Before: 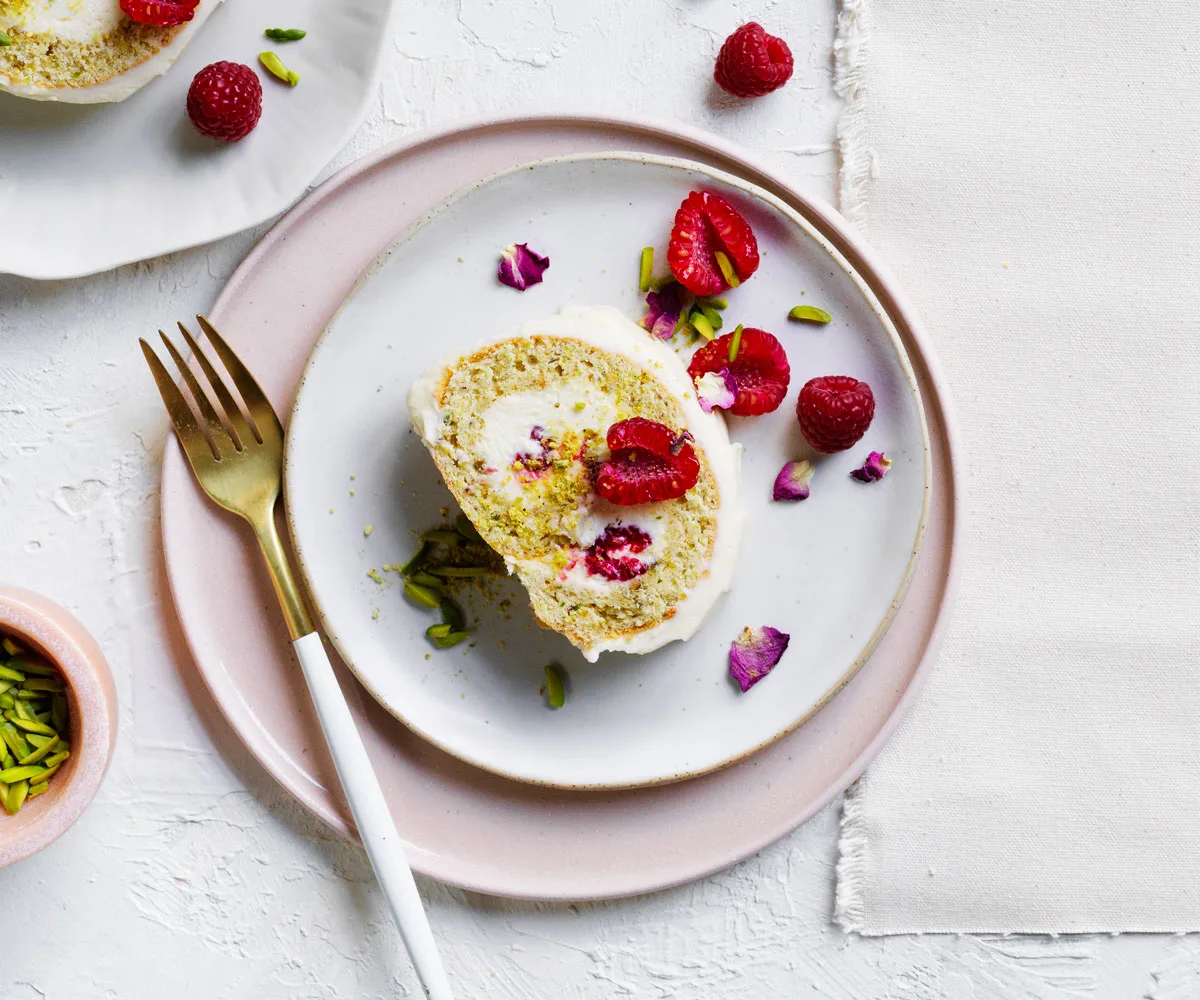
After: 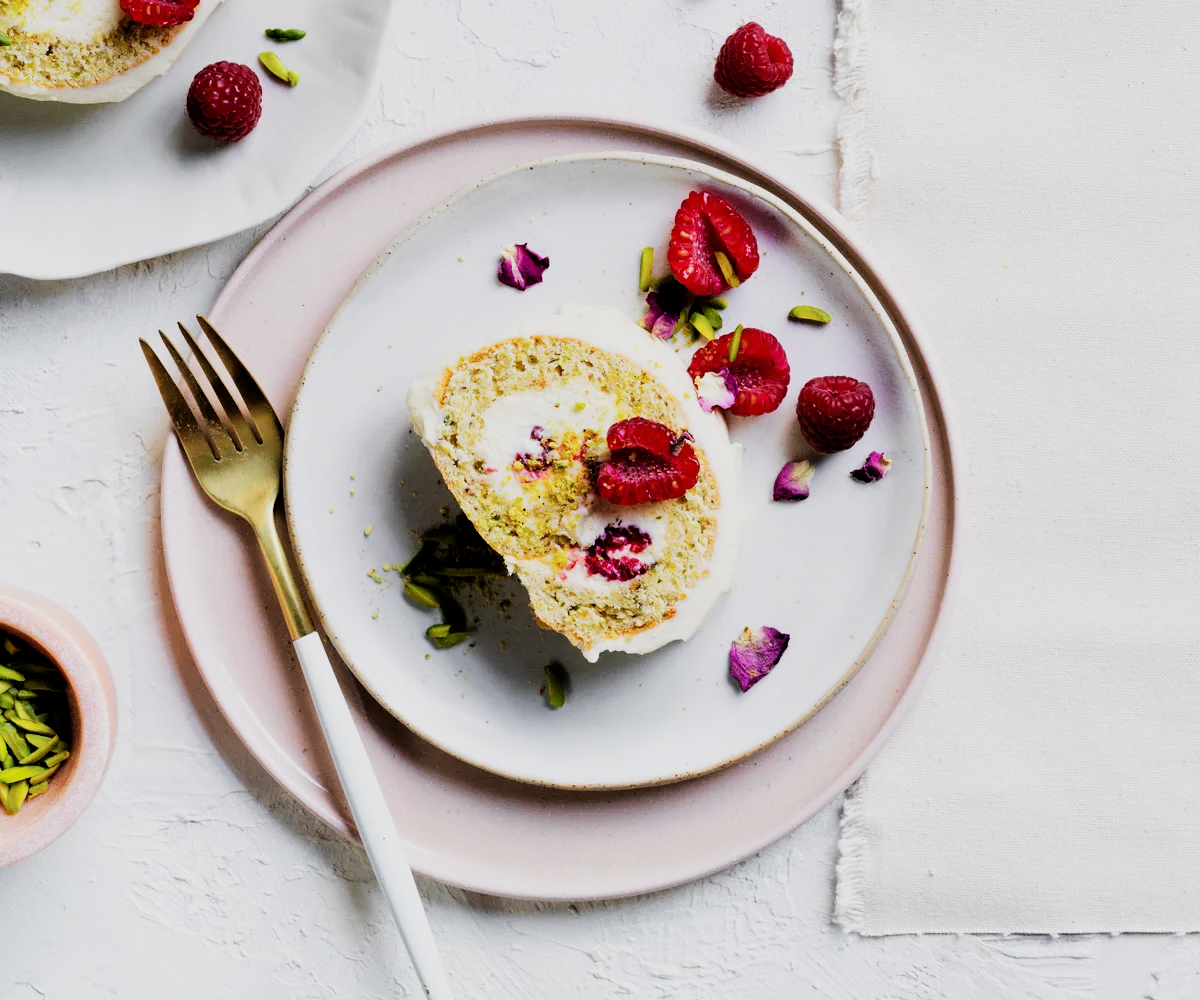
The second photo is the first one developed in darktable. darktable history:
filmic rgb: black relative exposure -5.14 EV, white relative exposure 3.96 EV, threshold 3 EV, hardness 2.88, contrast 1.404, highlights saturation mix -31.3%, enable highlight reconstruction true
color calibration: gray › normalize channels true, illuminant same as pipeline (D50), adaptation XYZ, x 0.347, y 0.358, temperature 5004.72 K, gamut compression 0.014
